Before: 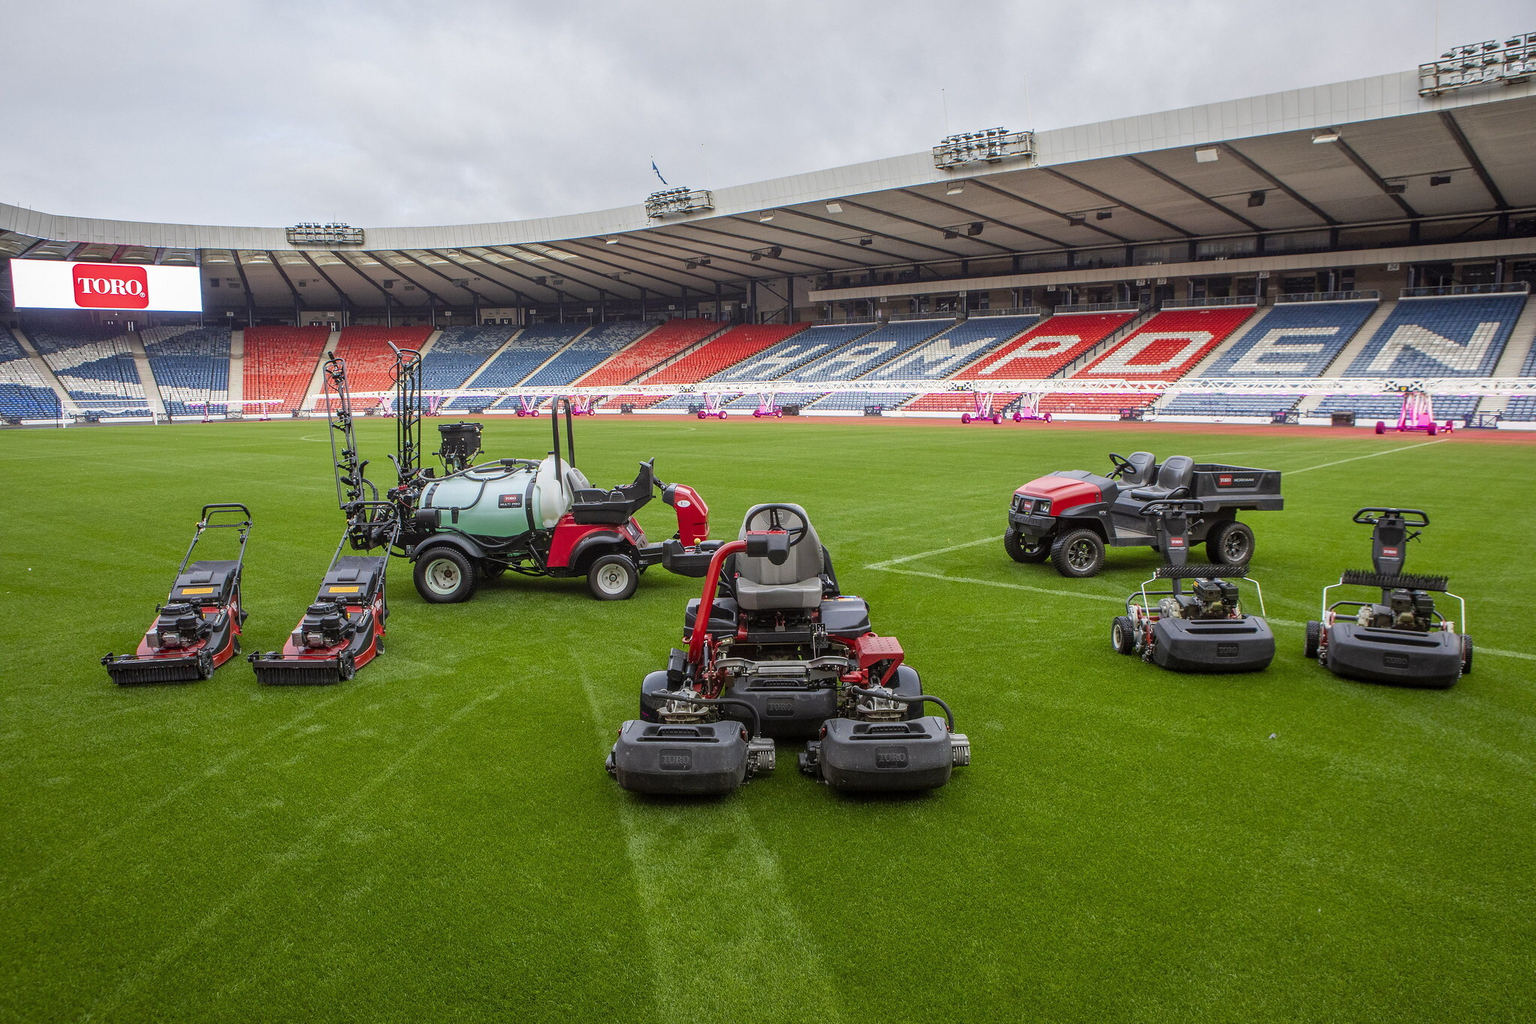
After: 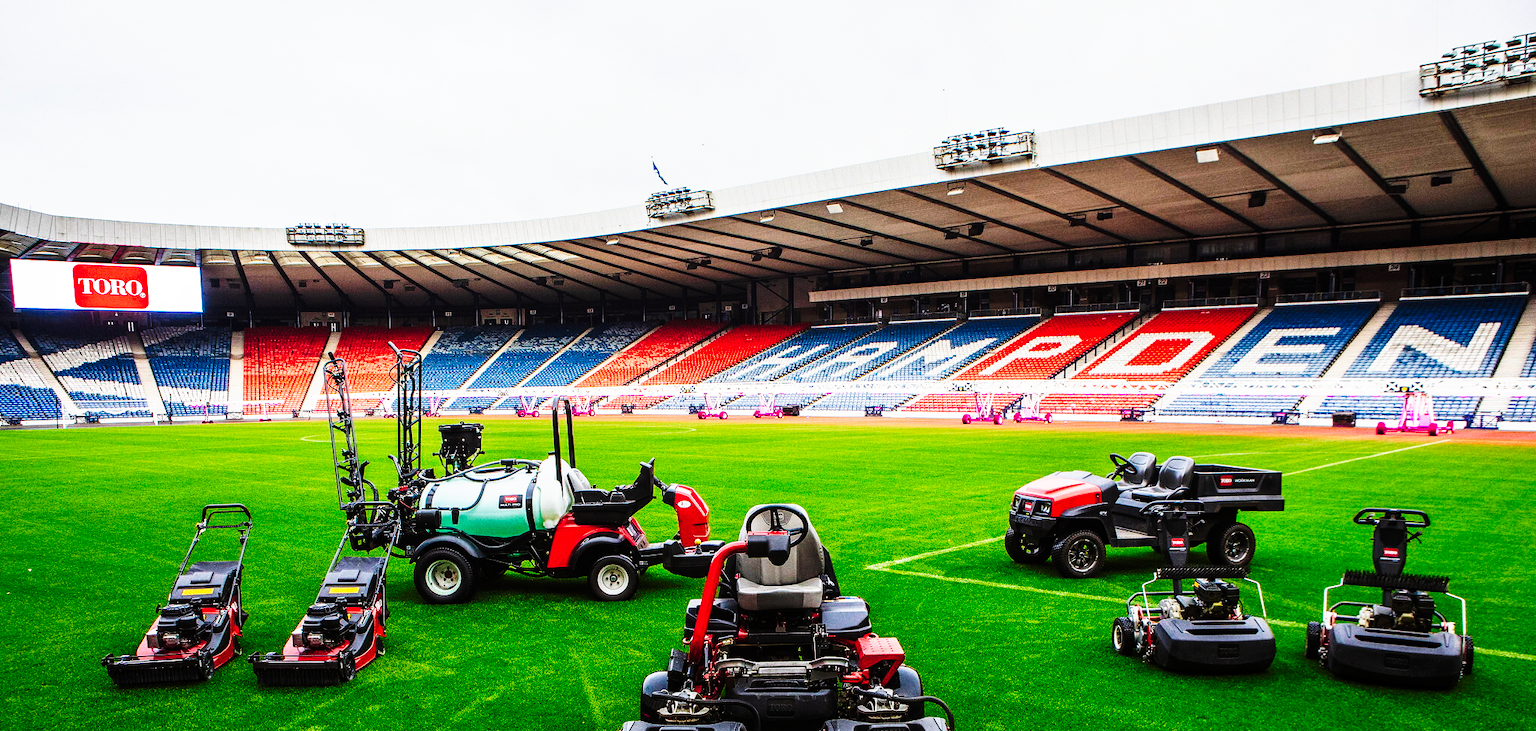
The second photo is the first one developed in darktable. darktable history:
grain: coarseness 0.09 ISO
crop: bottom 28.576%
color zones: curves: ch1 [(0, 0.469) (0.01, 0.469) (0.12, 0.446) (0.248, 0.469) (0.5, 0.5) (0.748, 0.5) (0.99, 0.469) (1, 0.469)]
tone curve: curves: ch0 [(0, 0) (0.003, 0.004) (0.011, 0.006) (0.025, 0.008) (0.044, 0.012) (0.069, 0.017) (0.1, 0.021) (0.136, 0.029) (0.177, 0.043) (0.224, 0.062) (0.277, 0.108) (0.335, 0.166) (0.399, 0.301) (0.468, 0.467) (0.543, 0.64) (0.623, 0.803) (0.709, 0.908) (0.801, 0.969) (0.898, 0.988) (1, 1)], preserve colors none
